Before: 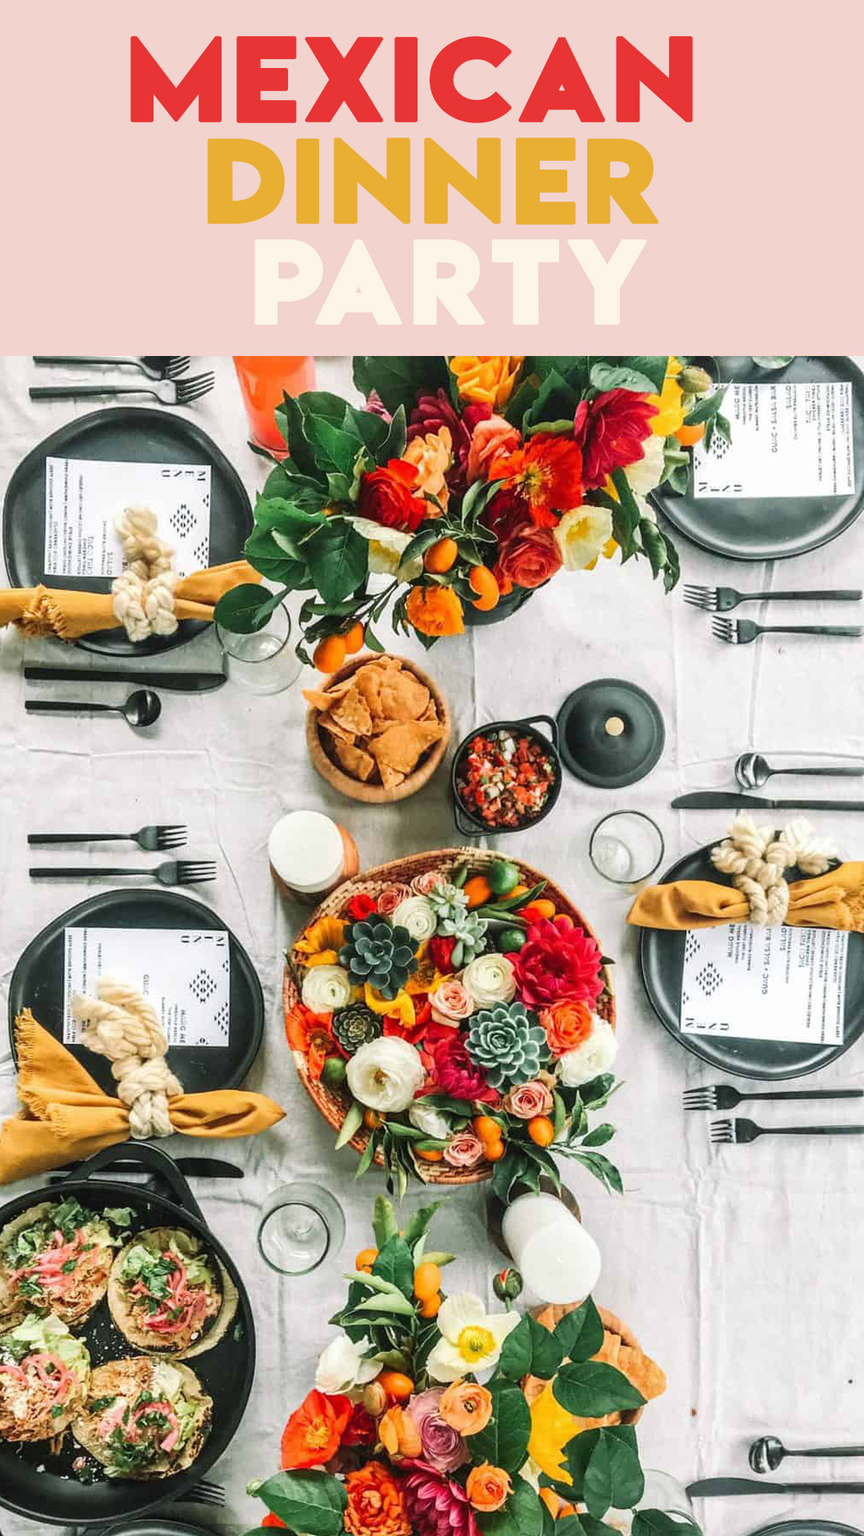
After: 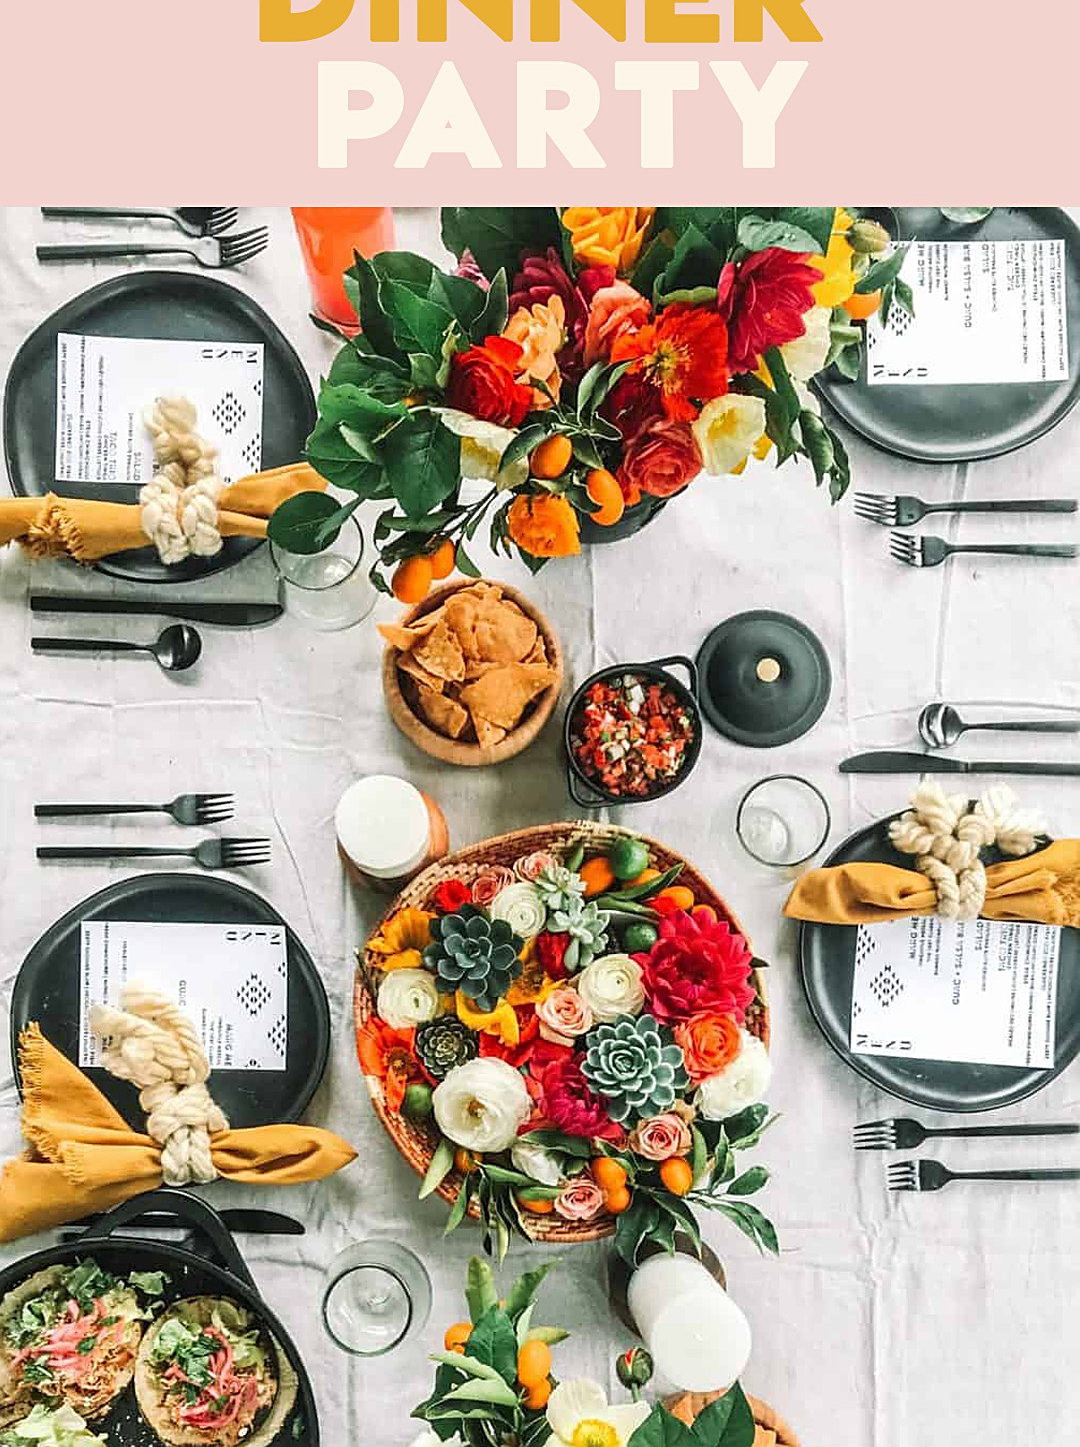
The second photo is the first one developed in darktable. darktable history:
crop and rotate: top 12.439%, bottom 12.167%
sharpen: on, module defaults
